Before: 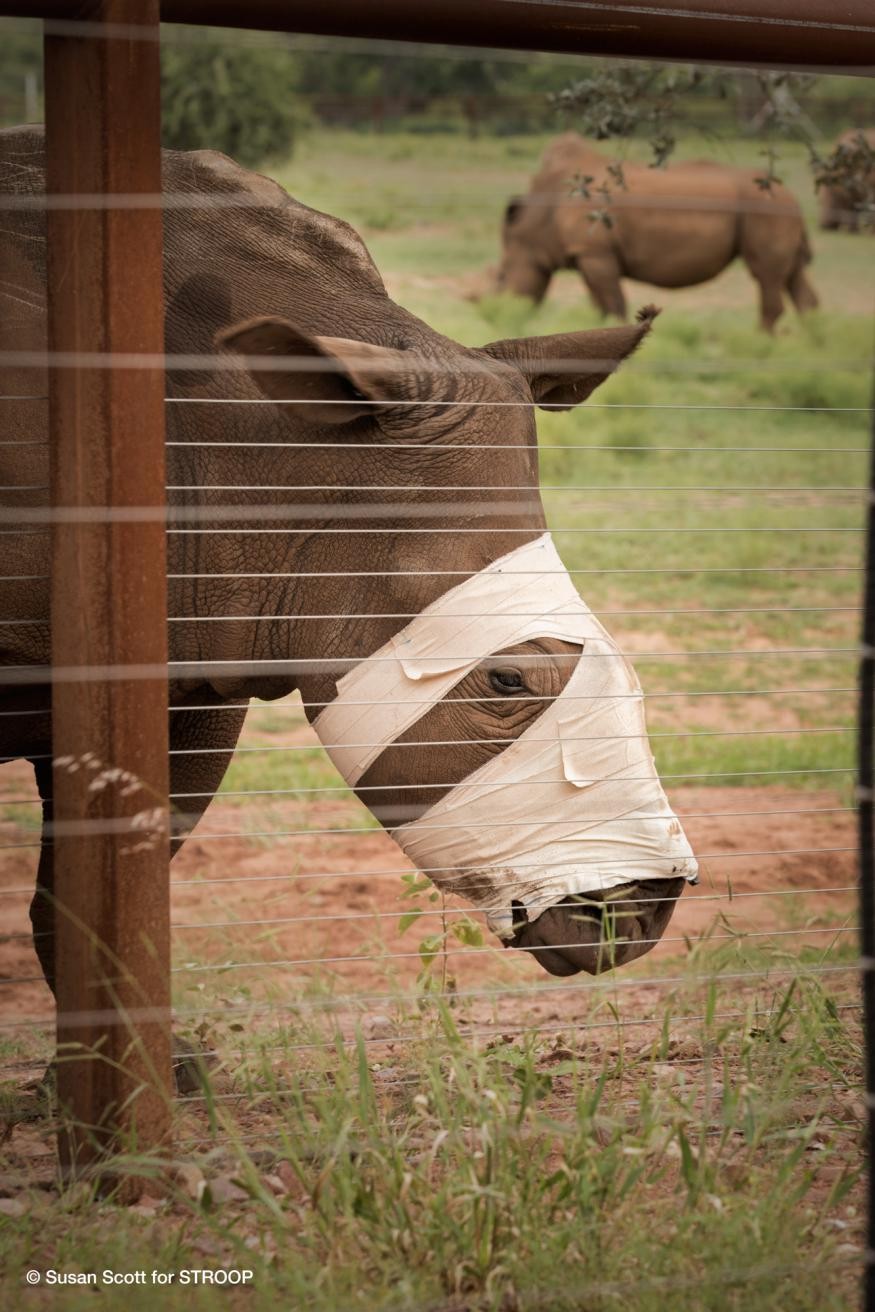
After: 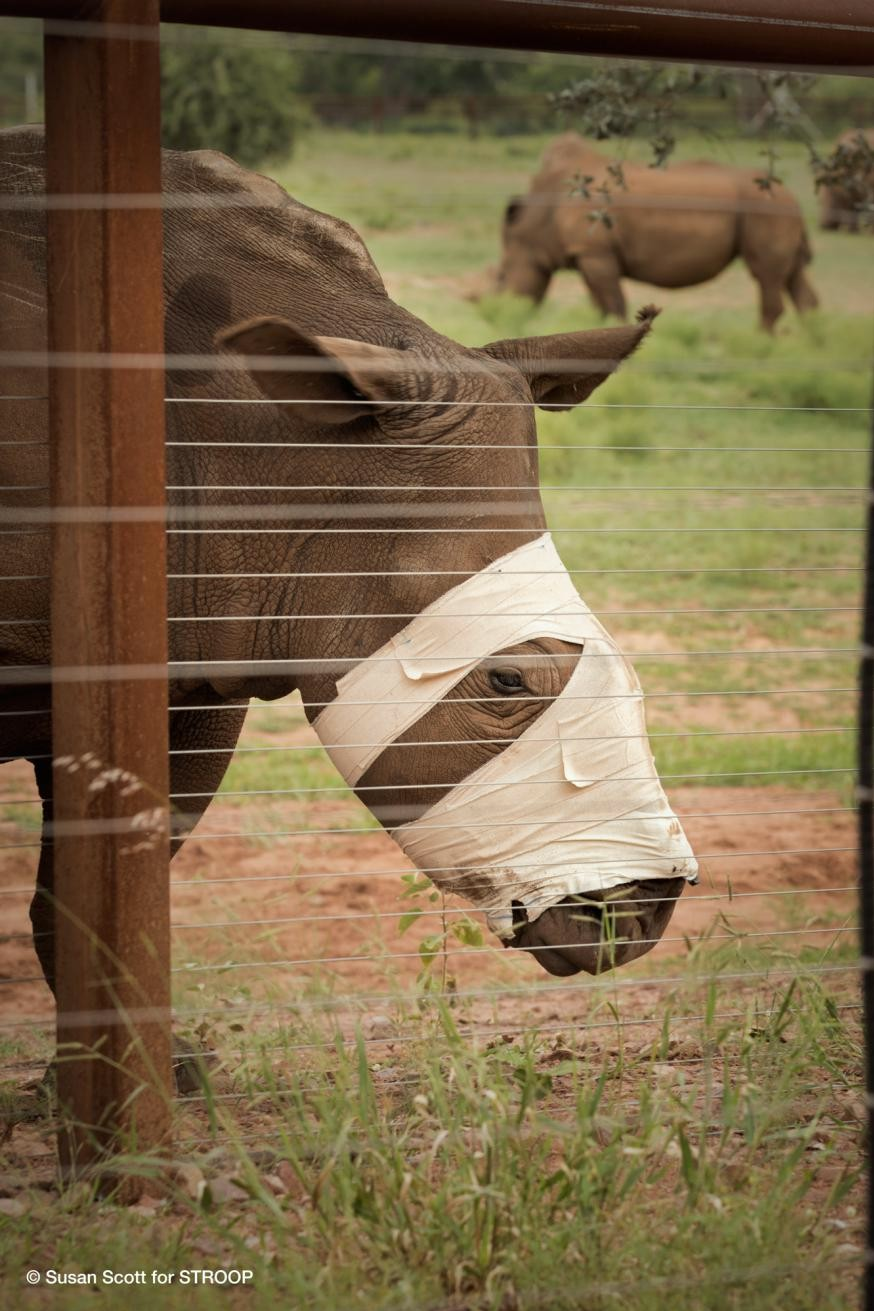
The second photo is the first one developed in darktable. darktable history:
color correction: highlights a* -2.6, highlights b* 2.28
